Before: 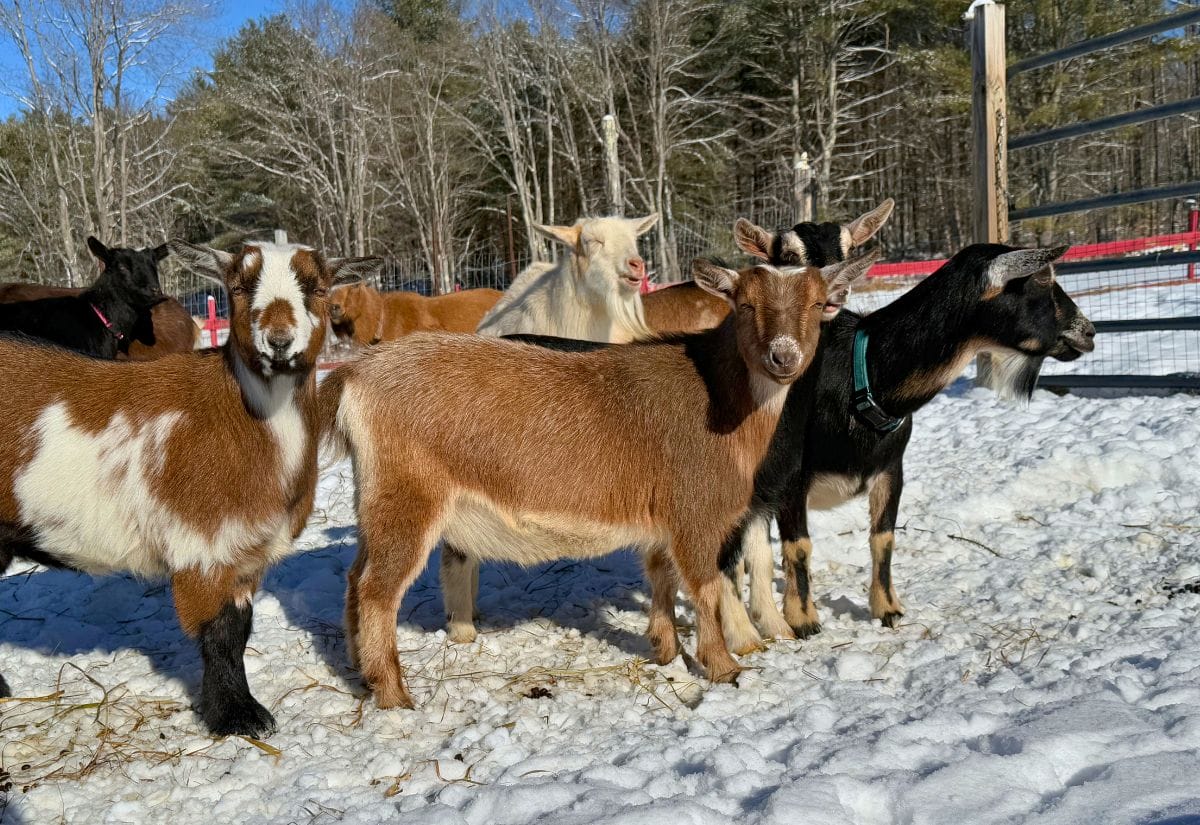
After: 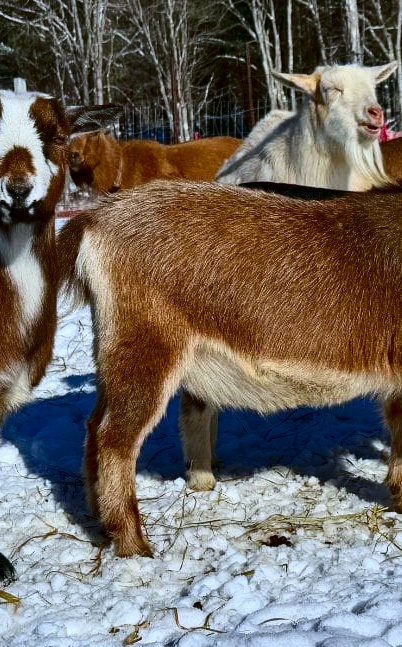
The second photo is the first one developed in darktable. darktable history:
contrast brightness saturation: contrast 0.22, brightness -0.19, saturation 0.24
crop and rotate: left 21.77%, top 18.528%, right 44.676%, bottom 2.997%
white balance: red 0.931, blue 1.11
